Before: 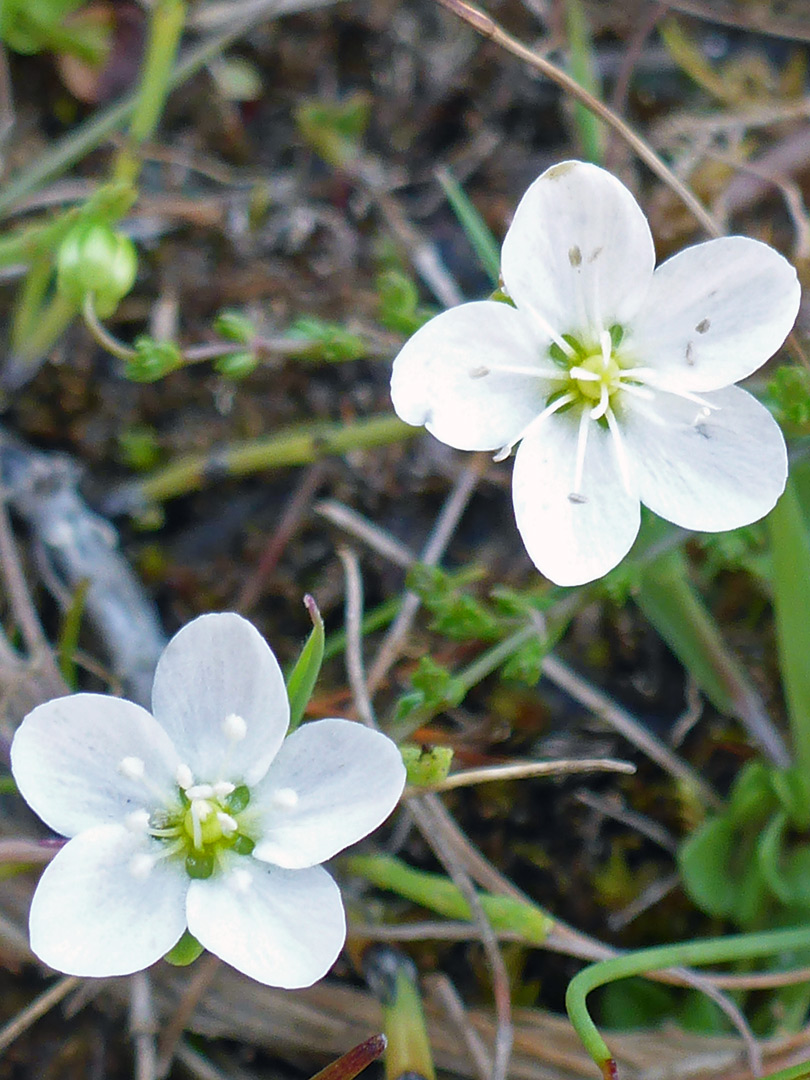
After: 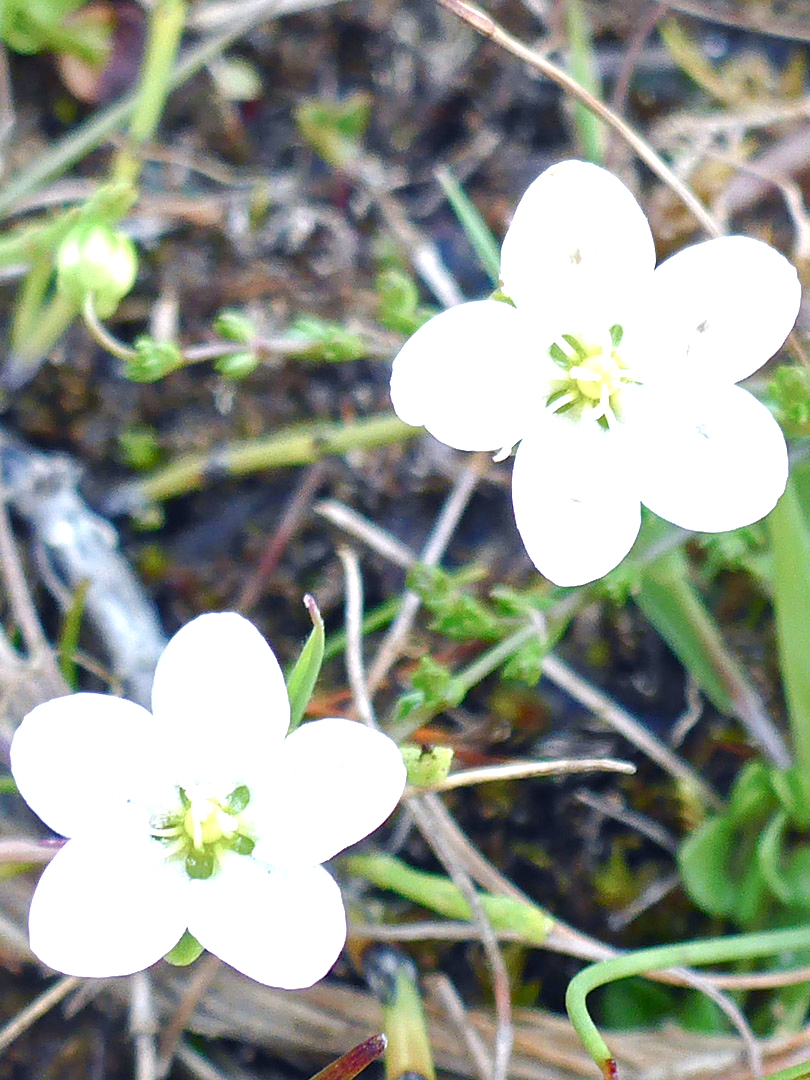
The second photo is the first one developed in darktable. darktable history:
color balance rgb: shadows lift › luminance -21.457%, shadows lift › chroma 6.561%, shadows lift › hue 269.58°, linear chroma grading › global chroma -14.363%, perceptual saturation grading › global saturation 20%, perceptual saturation grading › highlights -25.484%, perceptual saturation grading › shadows 50.042%, global vibrance -22.82%
exposure: black level correction 0, exposure 1.097 EV, compensate highlight preservation false
tone curve: curves: ch0 [(0, 0) (0.003, 0.003) (0.011, 0.011) (0.025, 0.025) (0.044, 0.044) (0.069, 0.068) (0.1, 0.099) (0.136, 0.134) (0.177, 0.175) (0.224, 0.222) (0.277, 0.274) (0.335, 0.331) (0.399, 0.395) (0.468, 0.463) (0.543, 0.554) (0.623, 0.632) (0.709, 0.716) (0.801, 0.805) (0.898, 0.9) (1, 1)], preserve colors none
